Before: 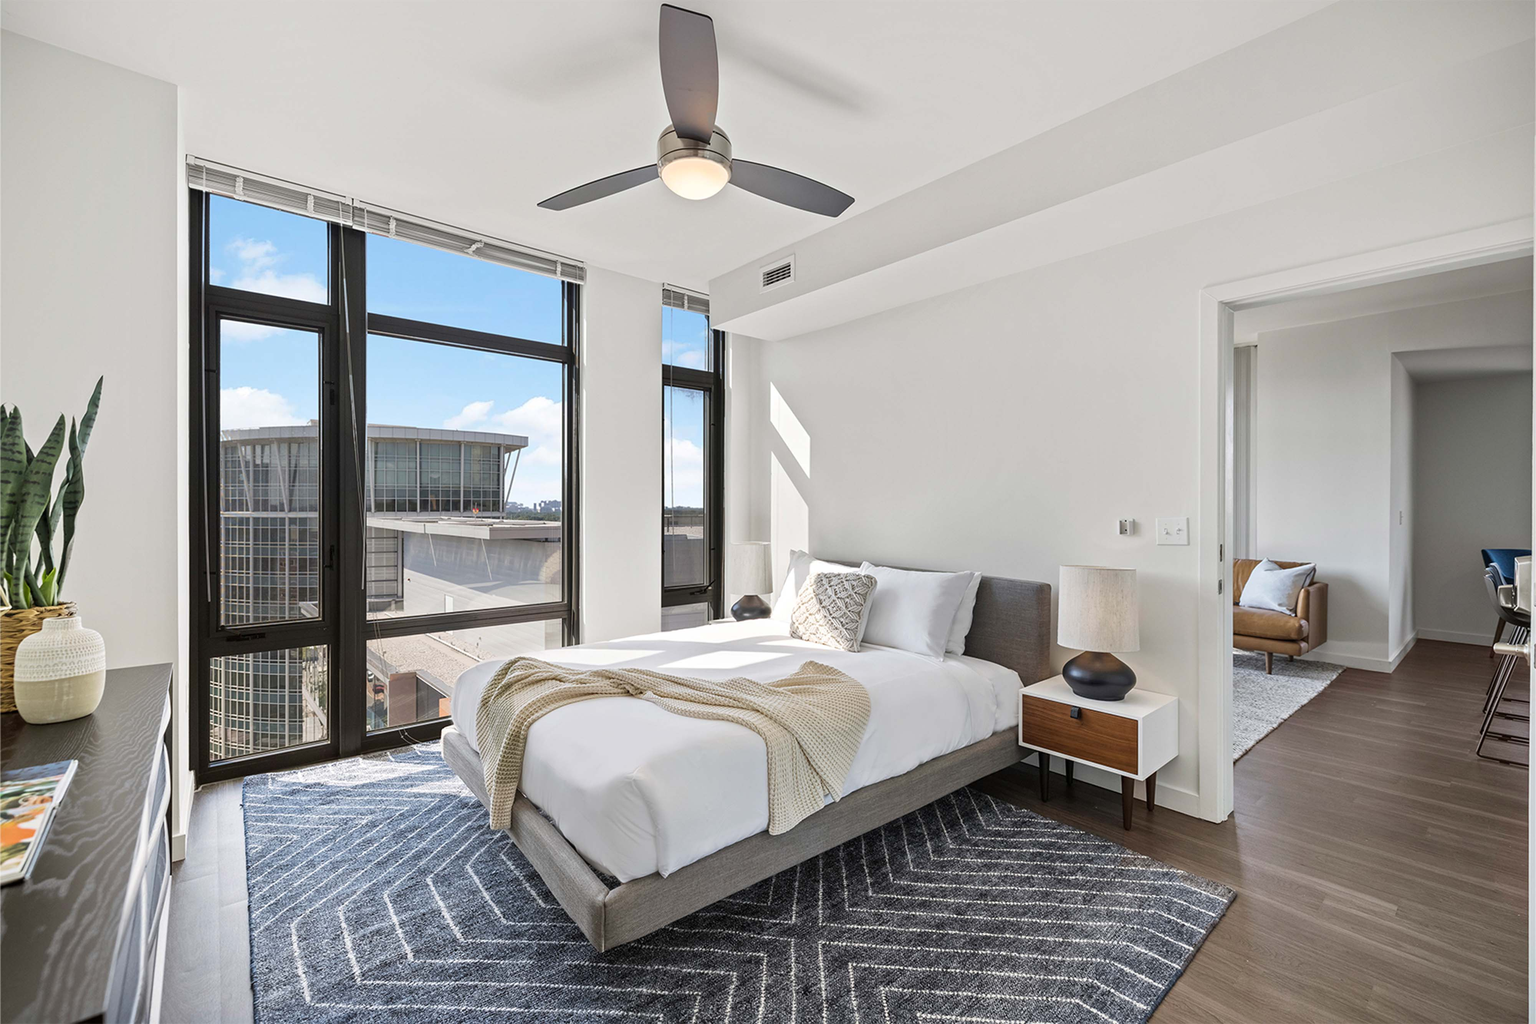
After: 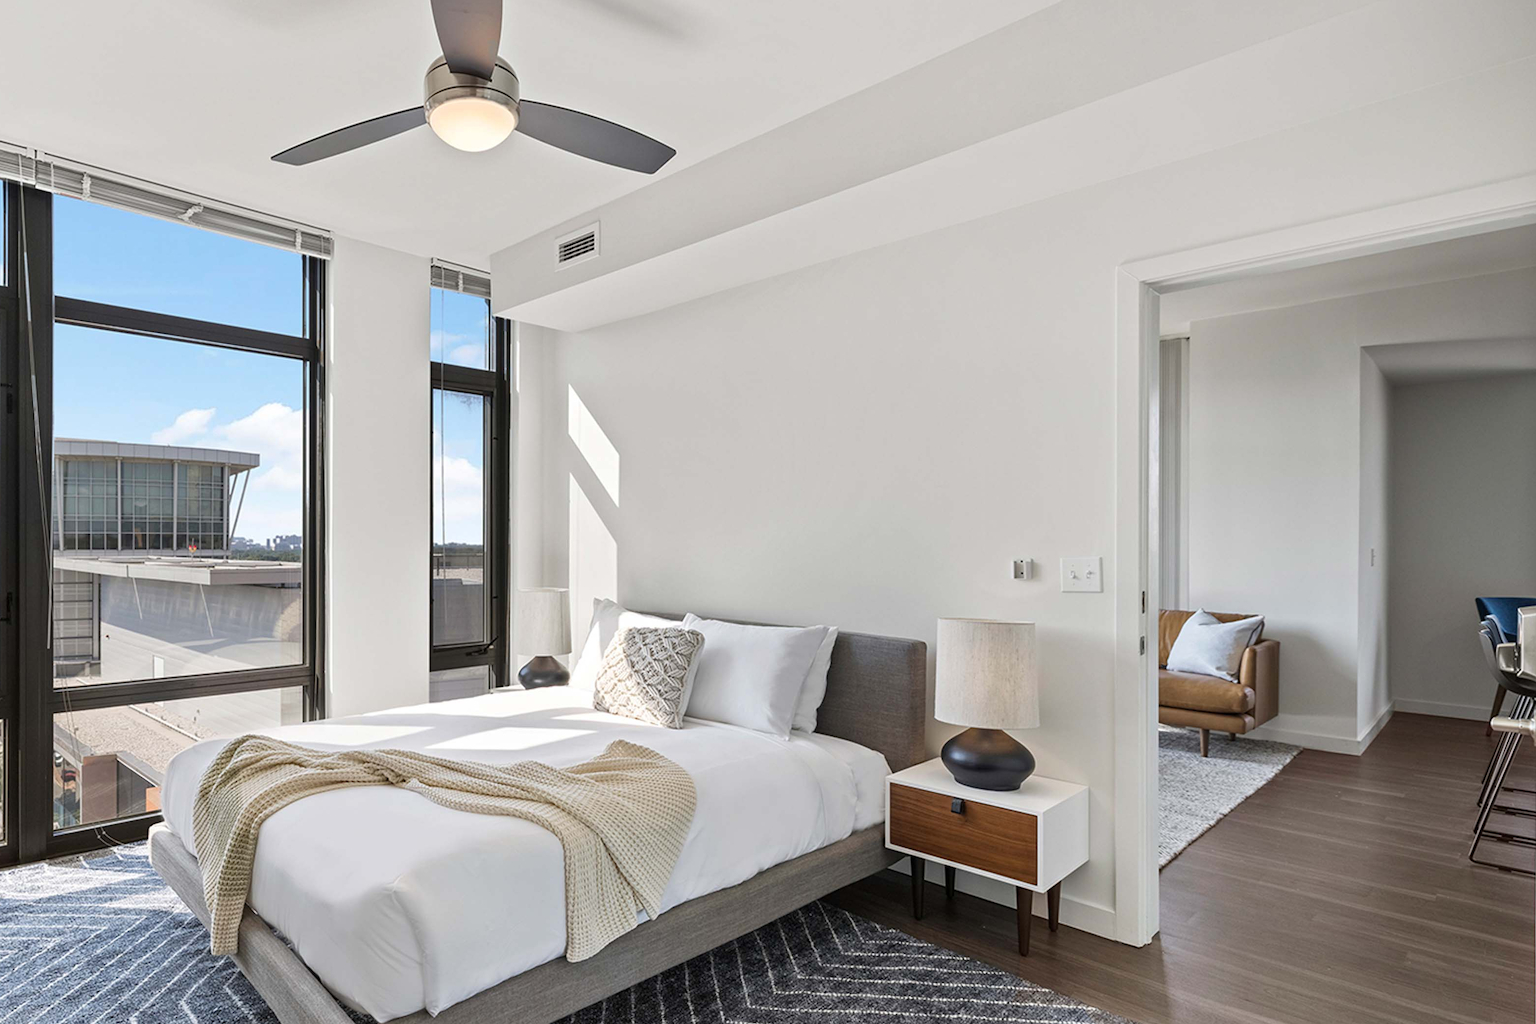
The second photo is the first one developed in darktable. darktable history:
crop and rotate: left 21.169%, top 7.97%, right 0.42%, bottom 13.578%
